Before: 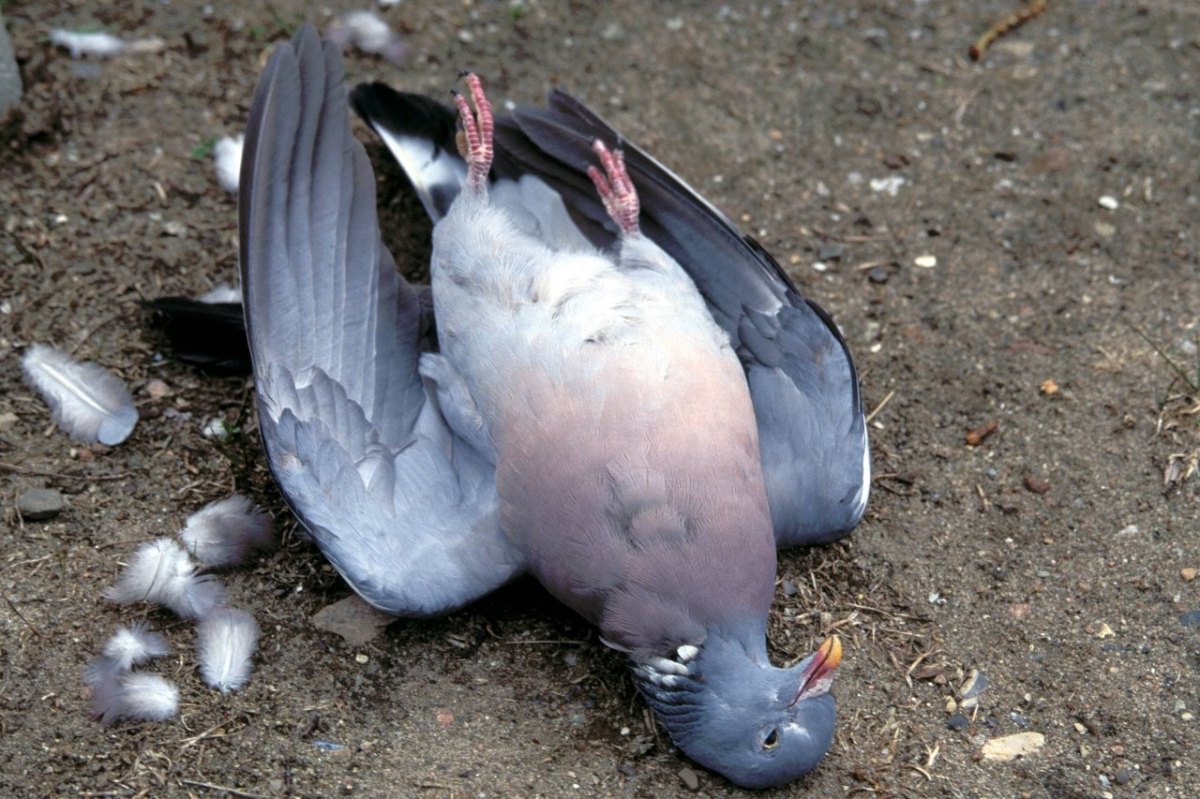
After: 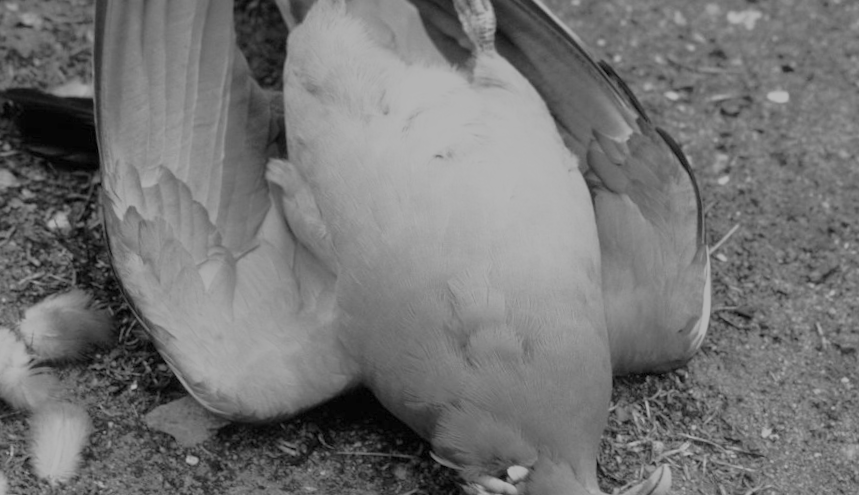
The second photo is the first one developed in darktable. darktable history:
exposure: exposure 0.515 EV, compensate highlight preservation false
sigmoid: contrast 1.22, skew 0.65
color correction: highlights a* -0.137, highlights b* -5.91, shadows a* -0.137, shadows b* -0.137
monochrome: a 79.32, b 81.83, size 1.1
crop and rotate: angle -3.37°, left 9.79%, top 20.73%, right 12.42%, bottom 11.82%
contrast brightness saturation: brightness 0.18, saturation -0.5
